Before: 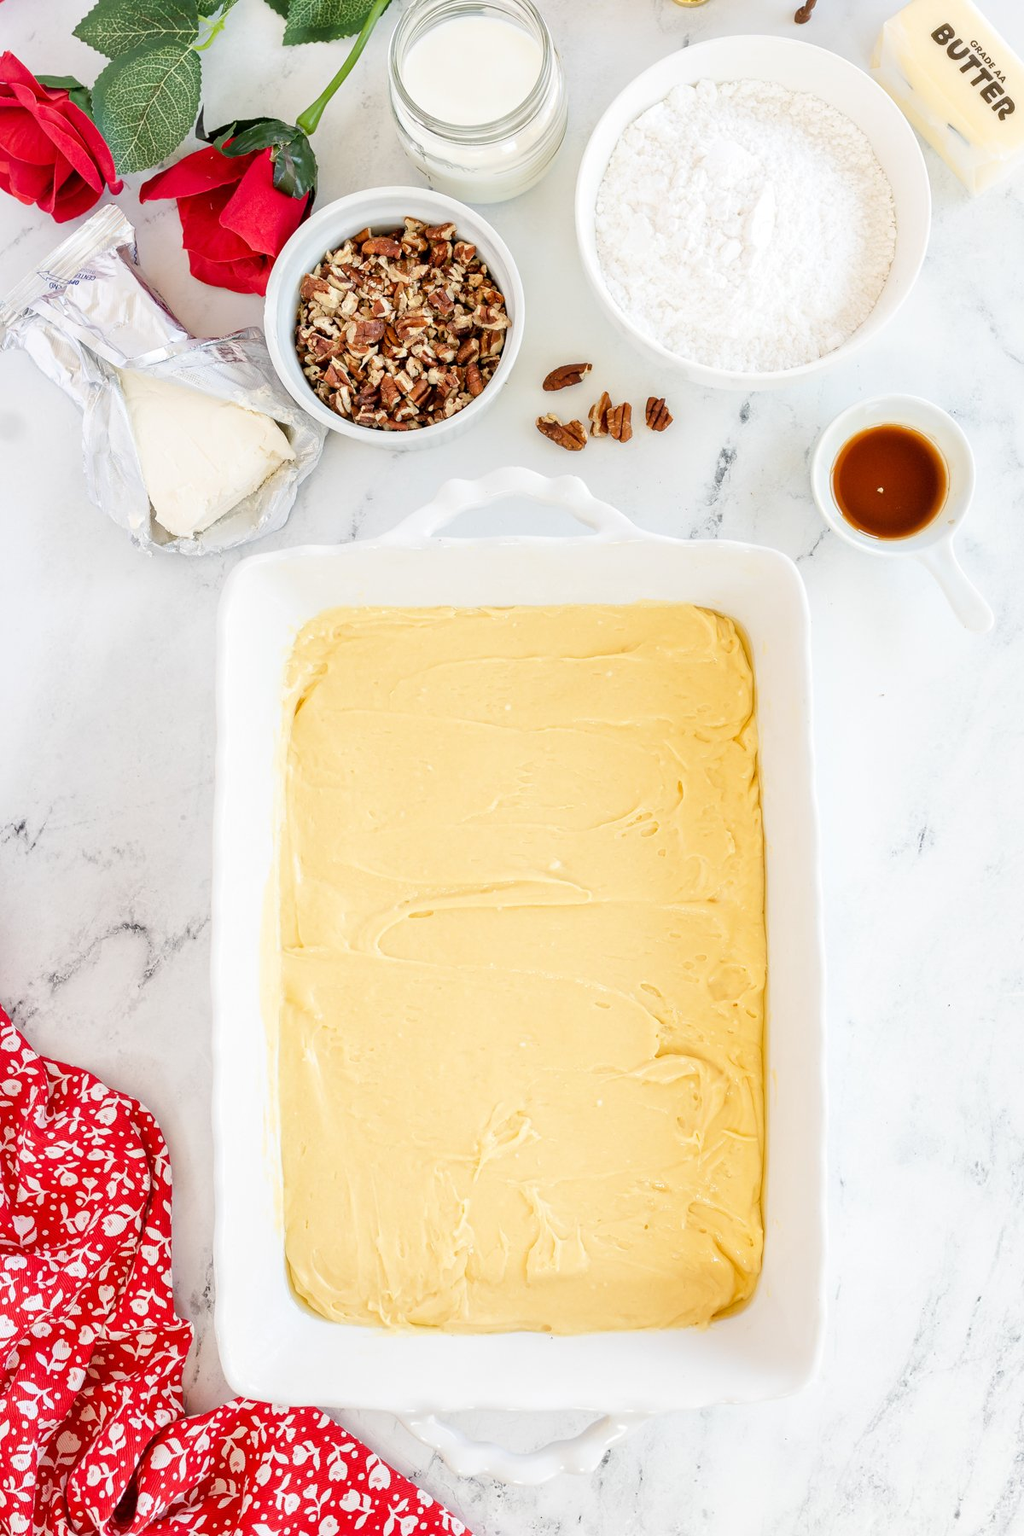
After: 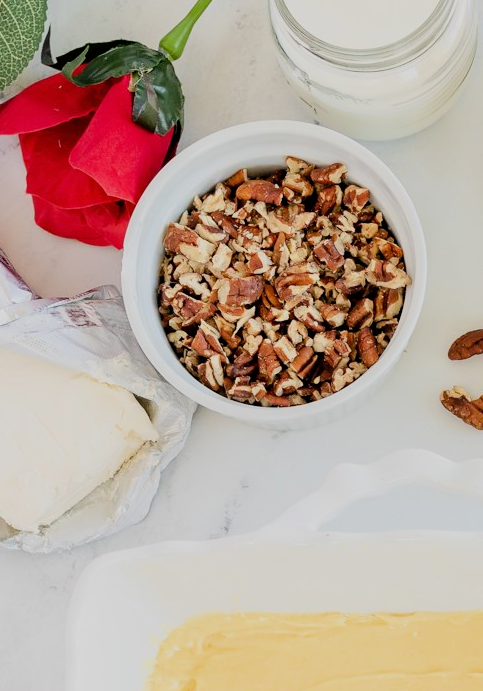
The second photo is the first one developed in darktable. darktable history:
filmic rgb: black relative exposure -7.65 EV, white relative exposure 4.56 EV, hardness 3.61, contrast 1.054, color science v6 (2022)
crop: left 15.74%, top 5.463%, right 43.974%, bottom 56.117%
